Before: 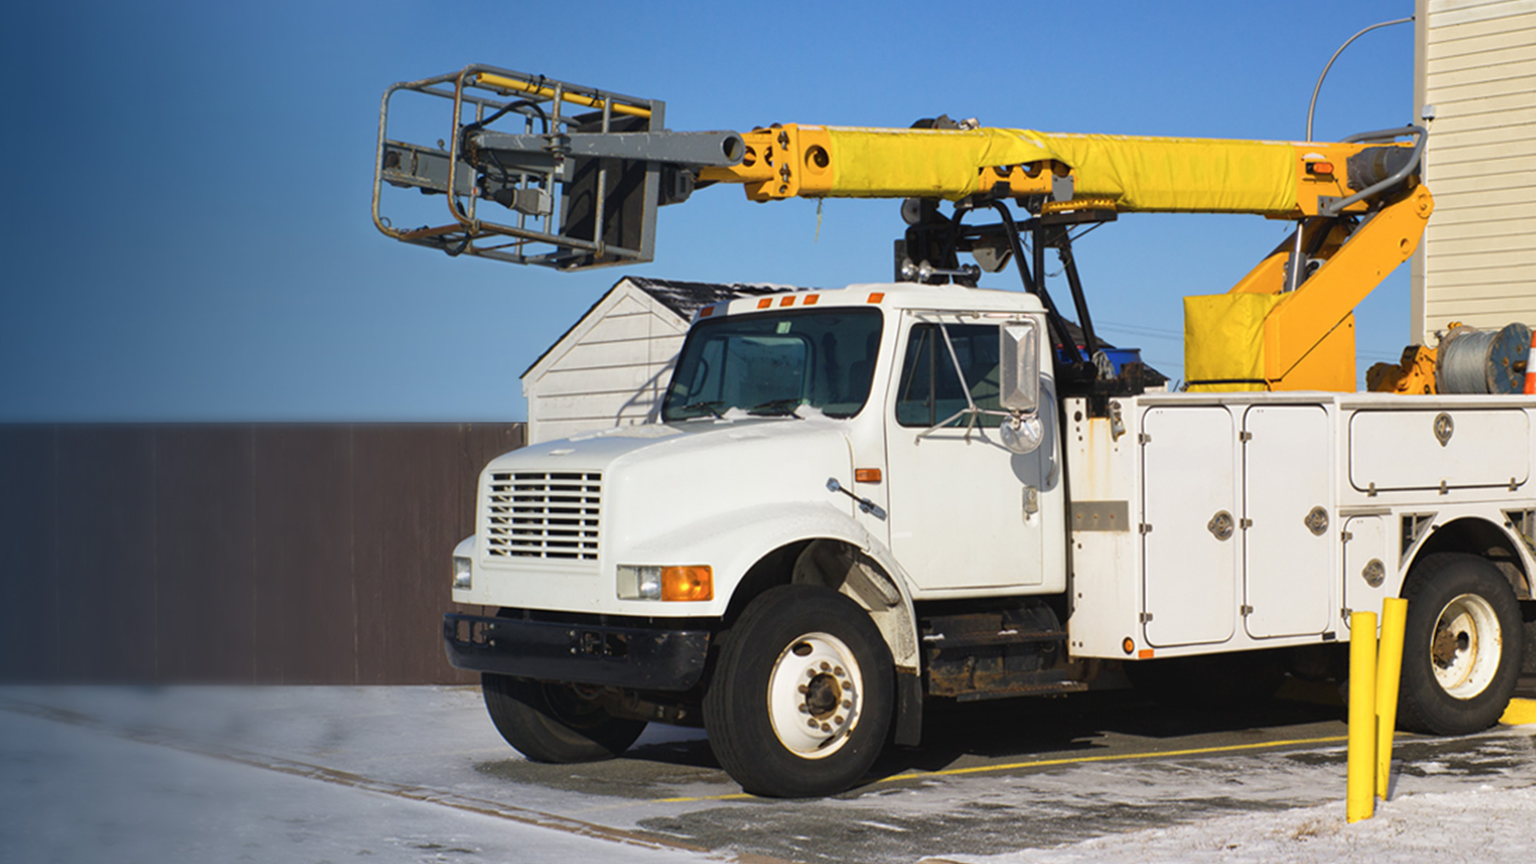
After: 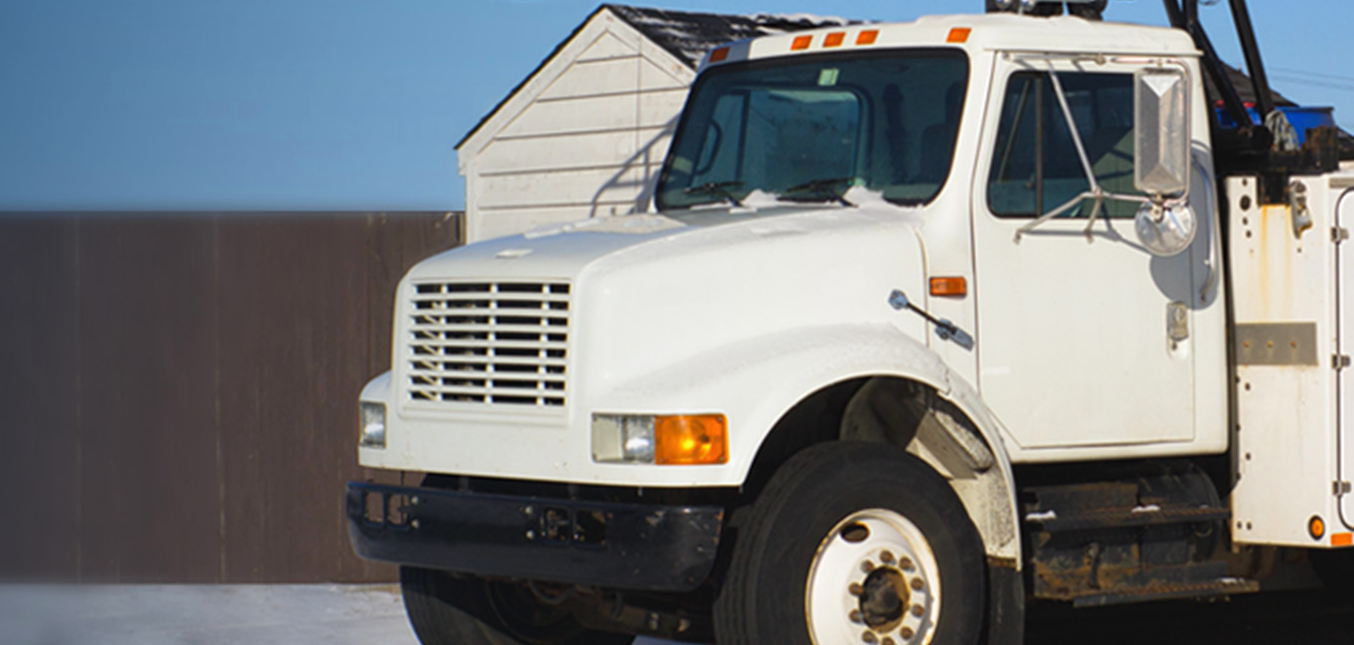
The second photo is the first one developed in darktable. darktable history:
crop: left 12.98%, top 31.636%, right 24.776%, bottom 15.603%
color correction: highlights b* -0.006, saturation 1.11
